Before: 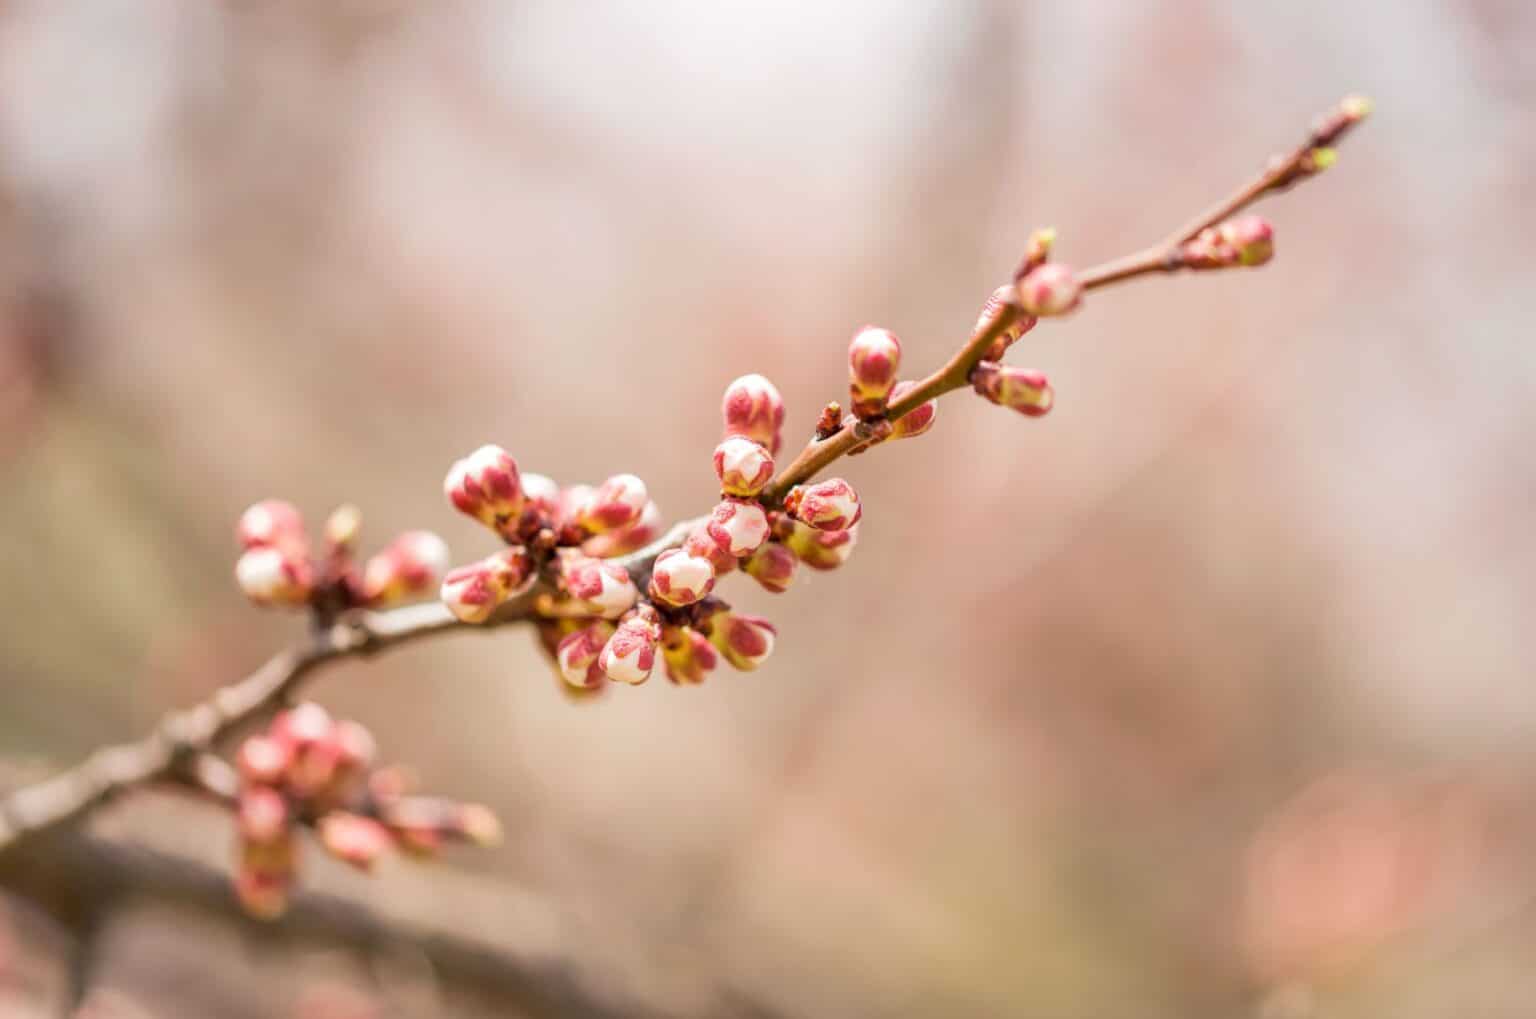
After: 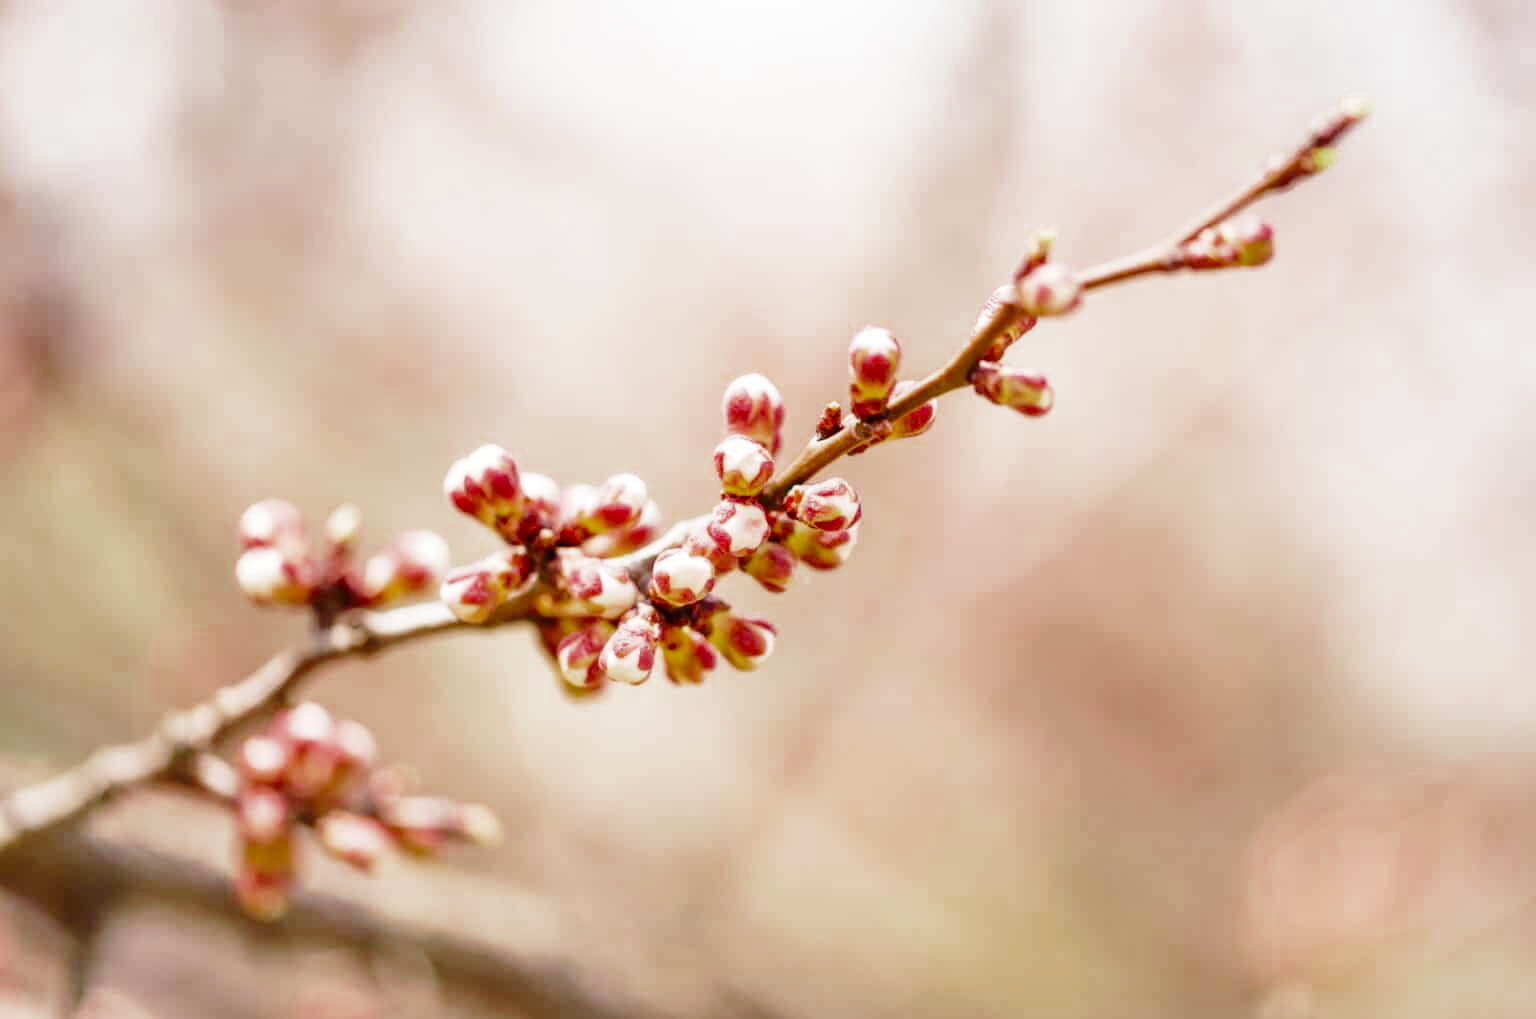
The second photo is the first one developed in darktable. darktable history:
base curve: curves: ch0 [(0, 0) (0.028, 0.03) (0.121, 0.232) (0.46, 0.748) (0.859, 0.968) (1, 1)], preserve colors none
contrast brightness saturation: saturation -0.05
color zones: curves: ch0 [(0.27, 0.396) (0.563, 0.504) (0.75, 0.5) (0.787, 0.307)]
